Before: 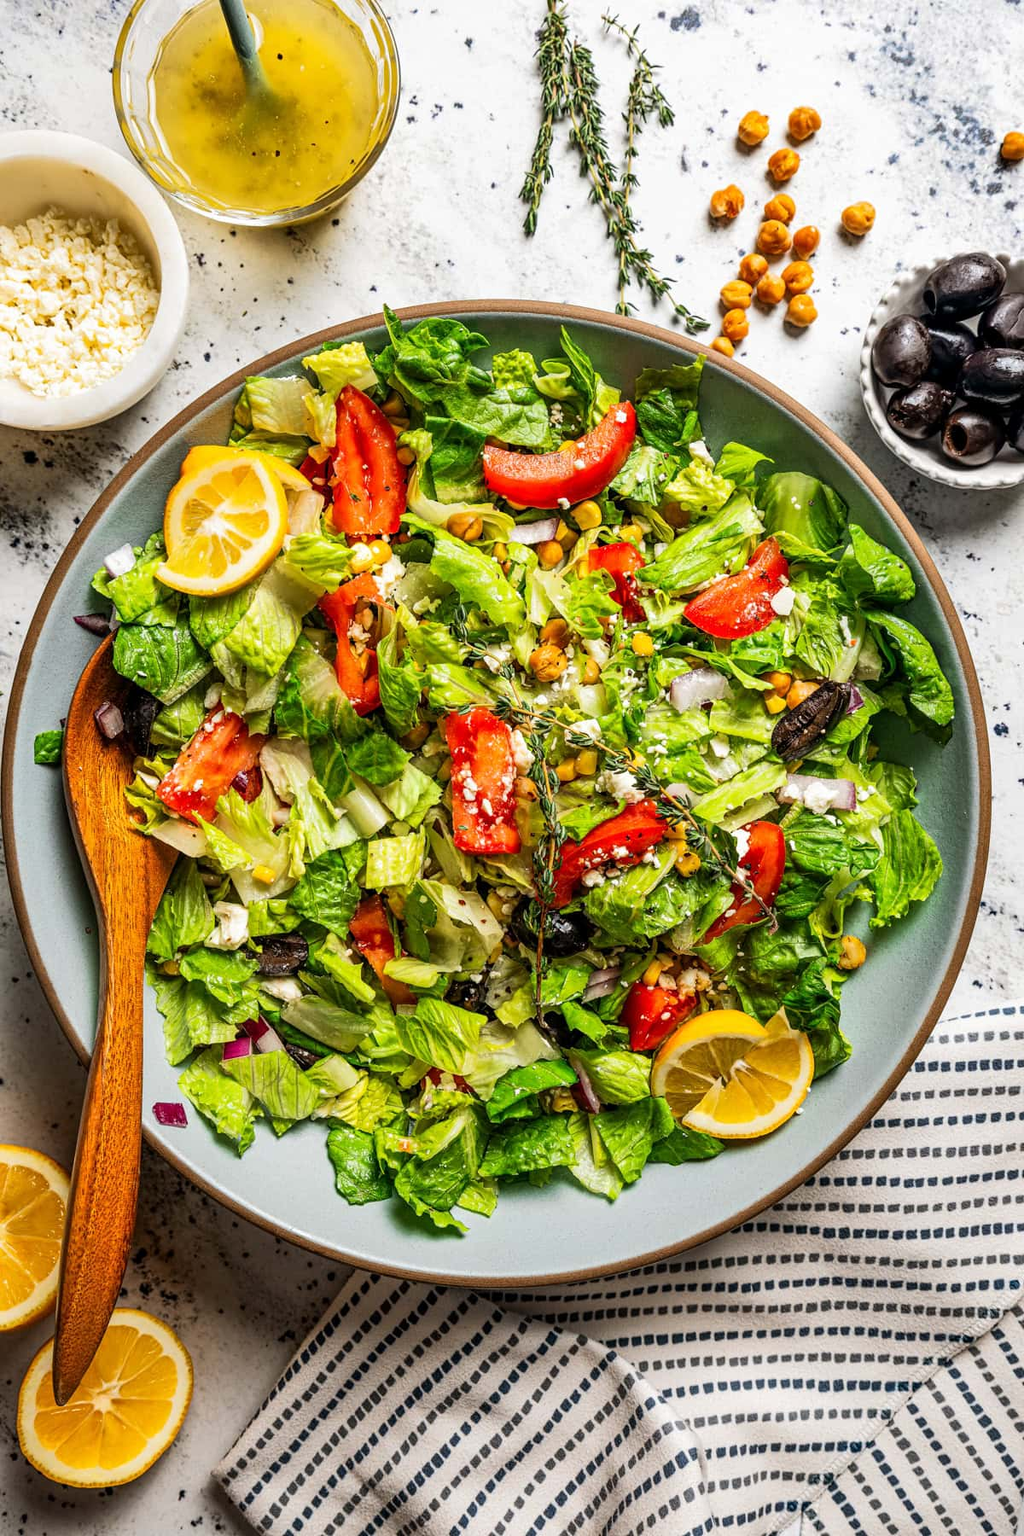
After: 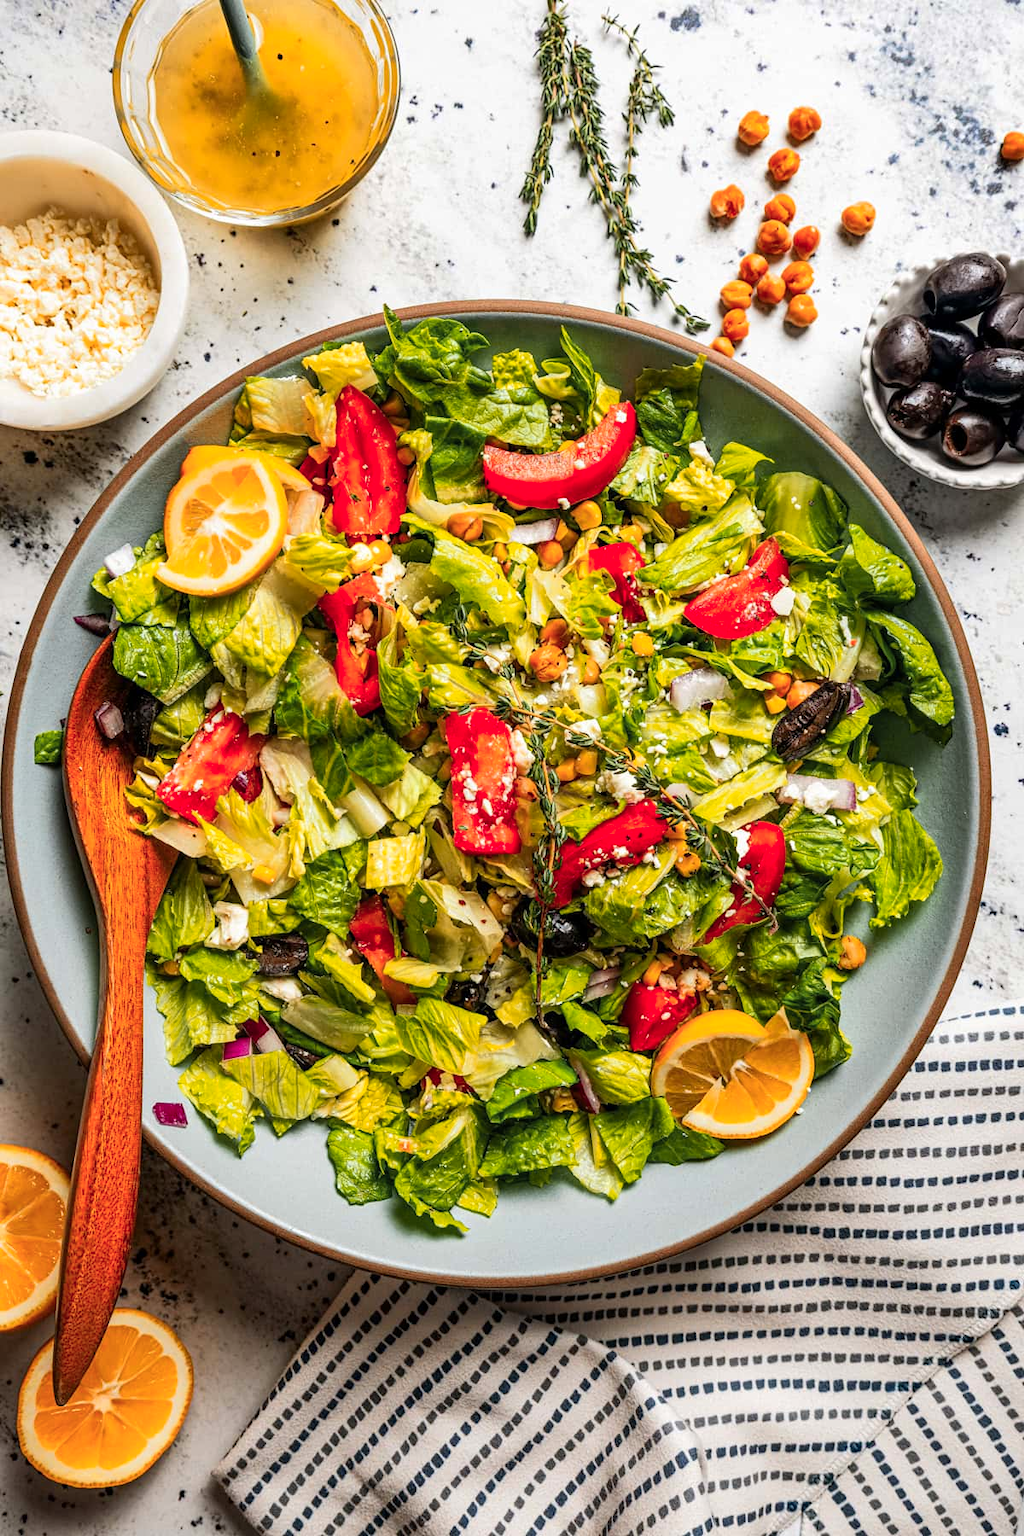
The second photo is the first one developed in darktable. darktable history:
color zones: curves: ch1 [(0.309, 0.524) (0.41, 0.329) (0.508, 0.509)]; ch2 [(0.25, 0.457) (0.75, 0.5)]
white balance: emerald 1
